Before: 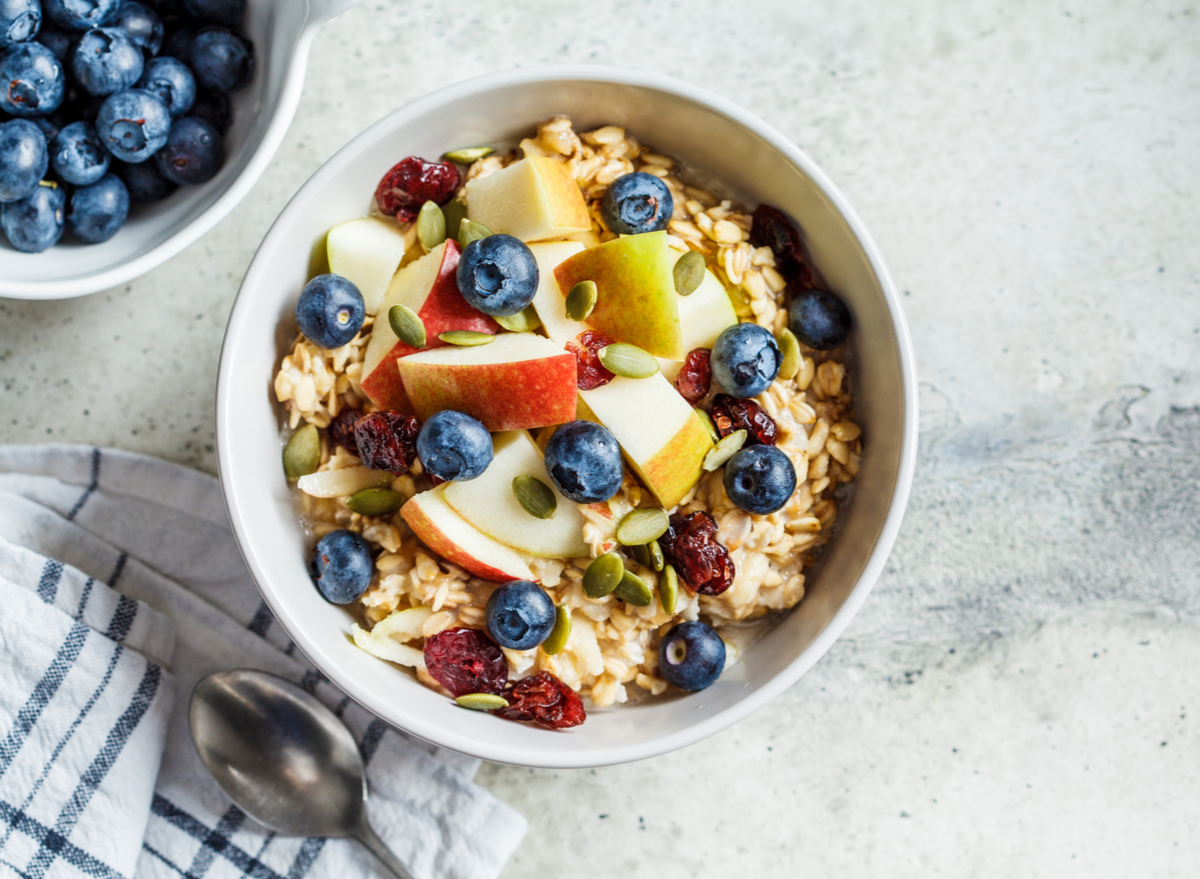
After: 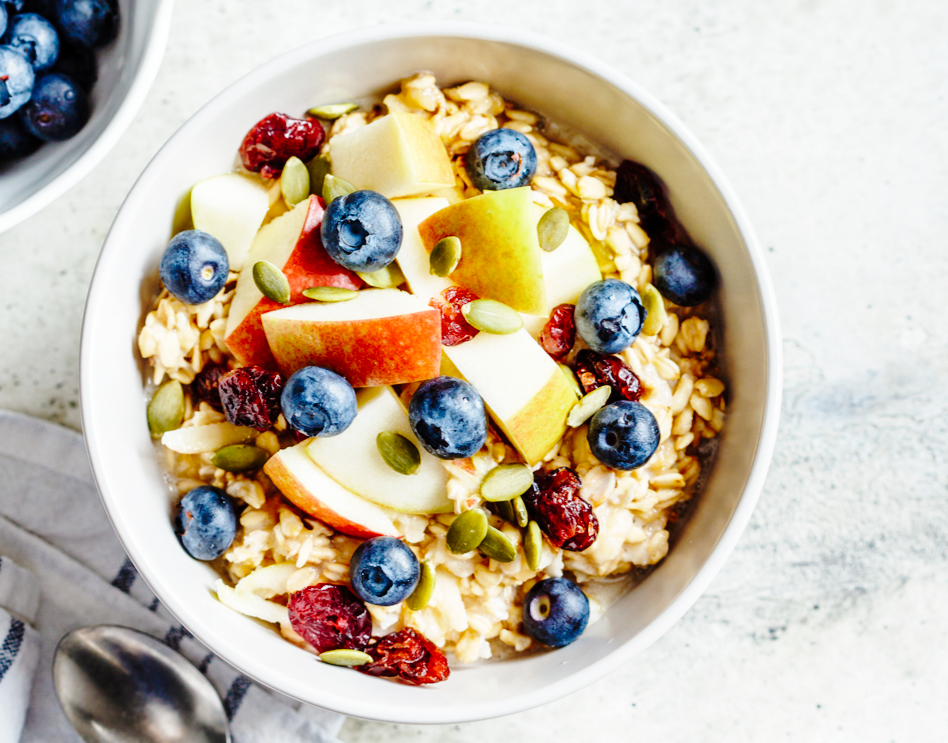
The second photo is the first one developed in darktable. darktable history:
base curve: curves: ch0 [(0, 0) (0.028, 0.03) (0.121, 0.232) (0.46, 0.748) (0.859, 0.968) (1, 1)], preserve colors none
tone curve: curves: ch0 [(0, 0) (0.003, 0.002) (0.011, 0.006) (0.025, 0.013) (0.044, 0.019) (0.069, 0.032) (0.1, 0.056) (0.136, 0.095) (0.177, 0.144) (0.224, 0.193) (0.277, 0.26) (0.335, 0.331) (0.399, 0.405) (0.468, 0.479) (0.543, 0.552) (0.623, 0.624) (0.709, 0.699) (0.801, 0.772) (0.898, 0.856) (1, 1)], preserve colors none
crop: left 11.35%, top 5.112%, right 9.6%, bottom 10.283%
